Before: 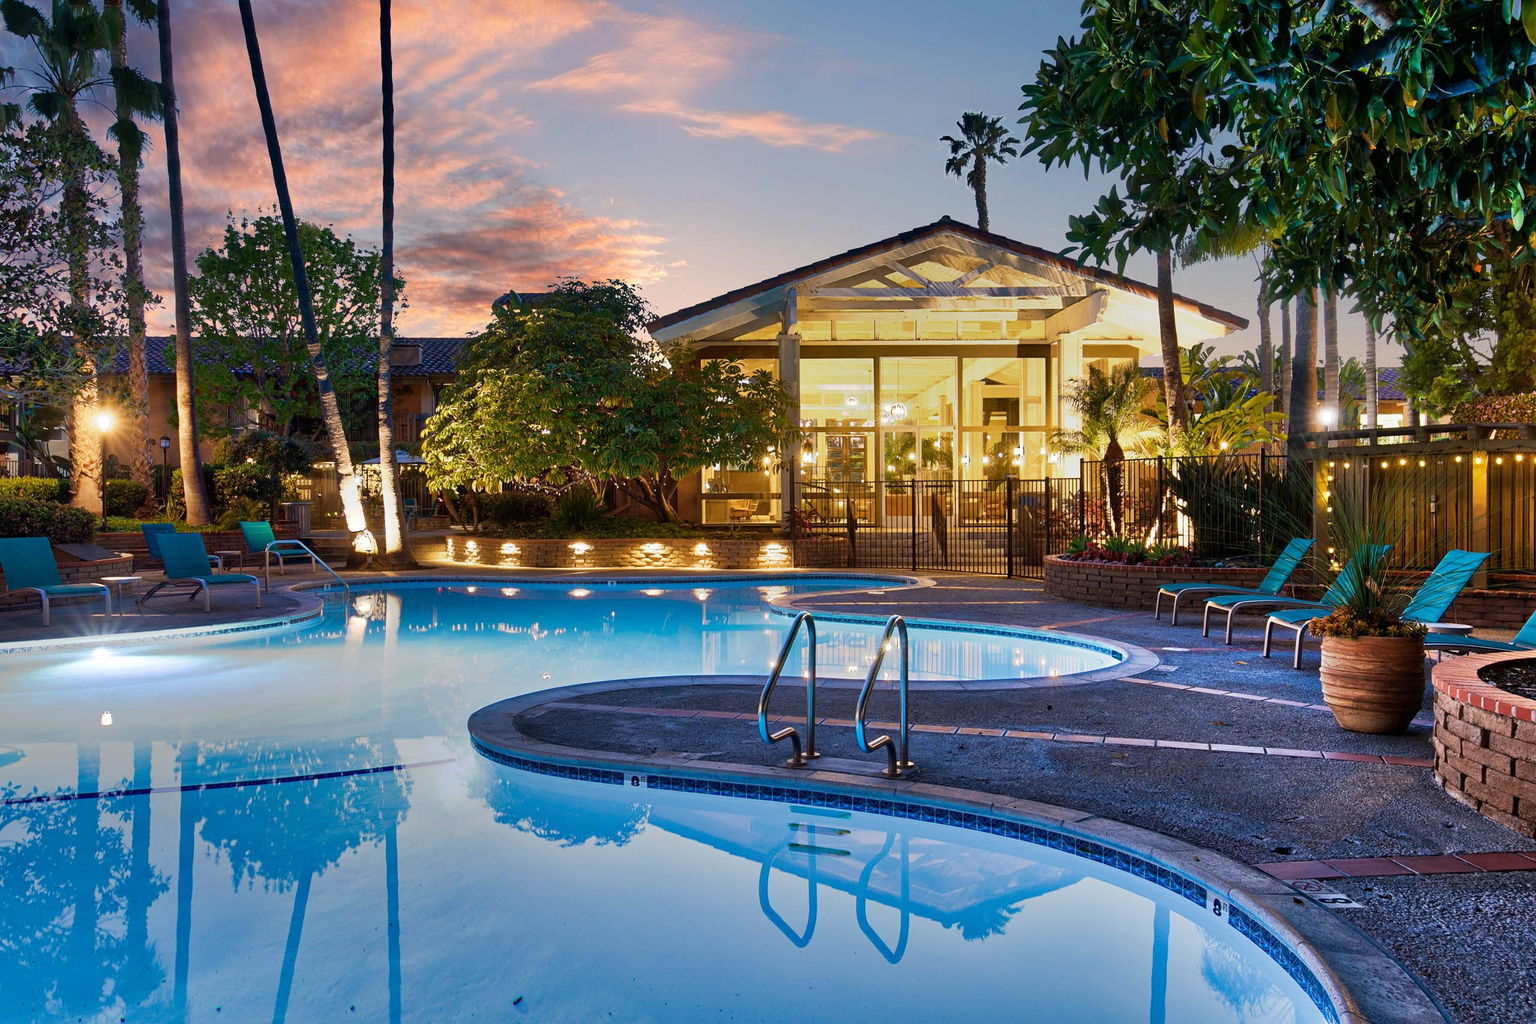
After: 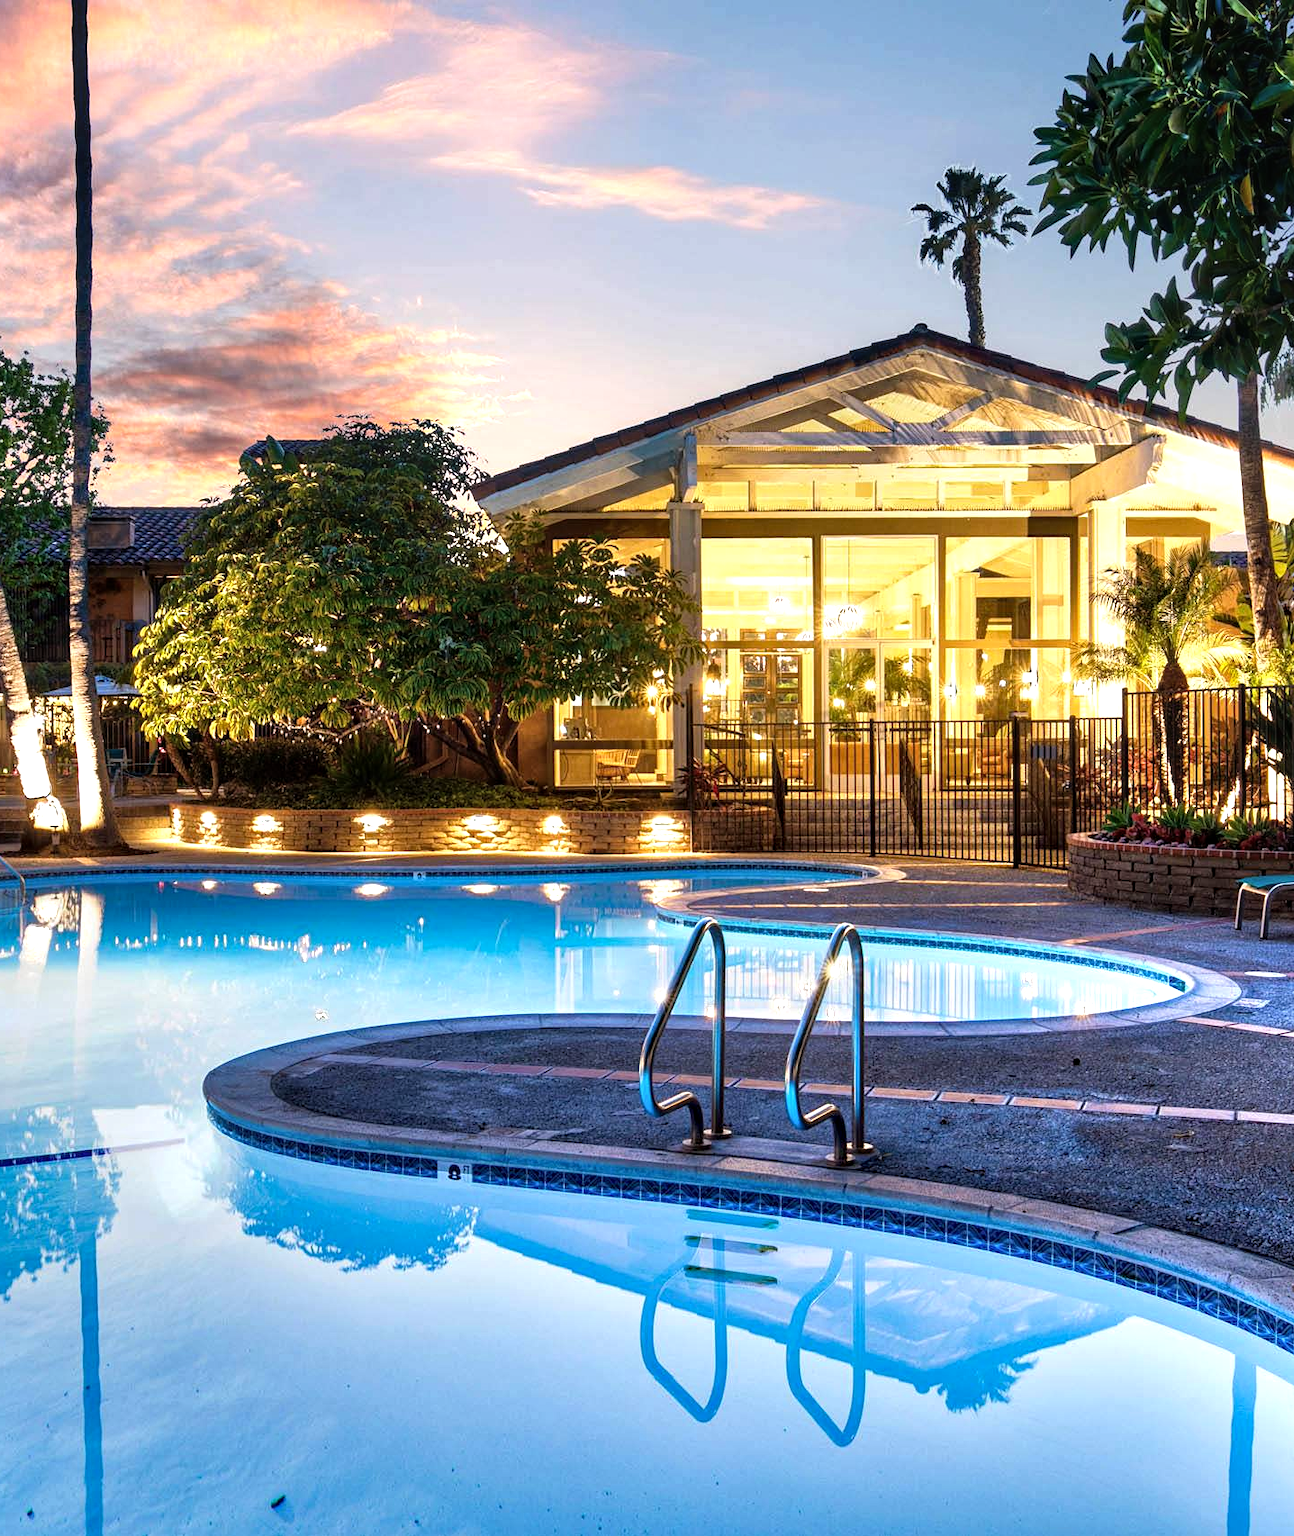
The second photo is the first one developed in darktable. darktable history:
tone equalizer: -8 EV -0.711 EV, -7 EV -0.697 EV, -6 EV -0.593 EV, -5 EV -0.416 EV, -3 EV 0.384 EV, -2 EV 0.6 EV, -1 EV 0.697 EV, +0 EV 0.763 EV
crop: left 21.657%, right 22.166%, bottom 0.008%
local contrast: on, module defaults
